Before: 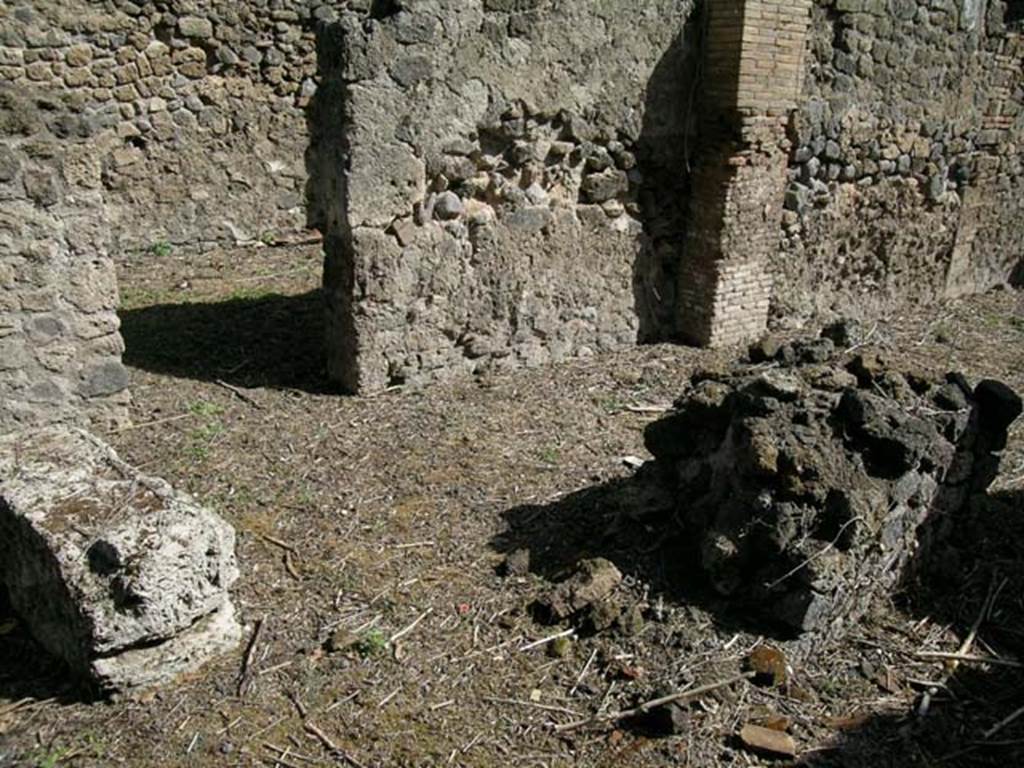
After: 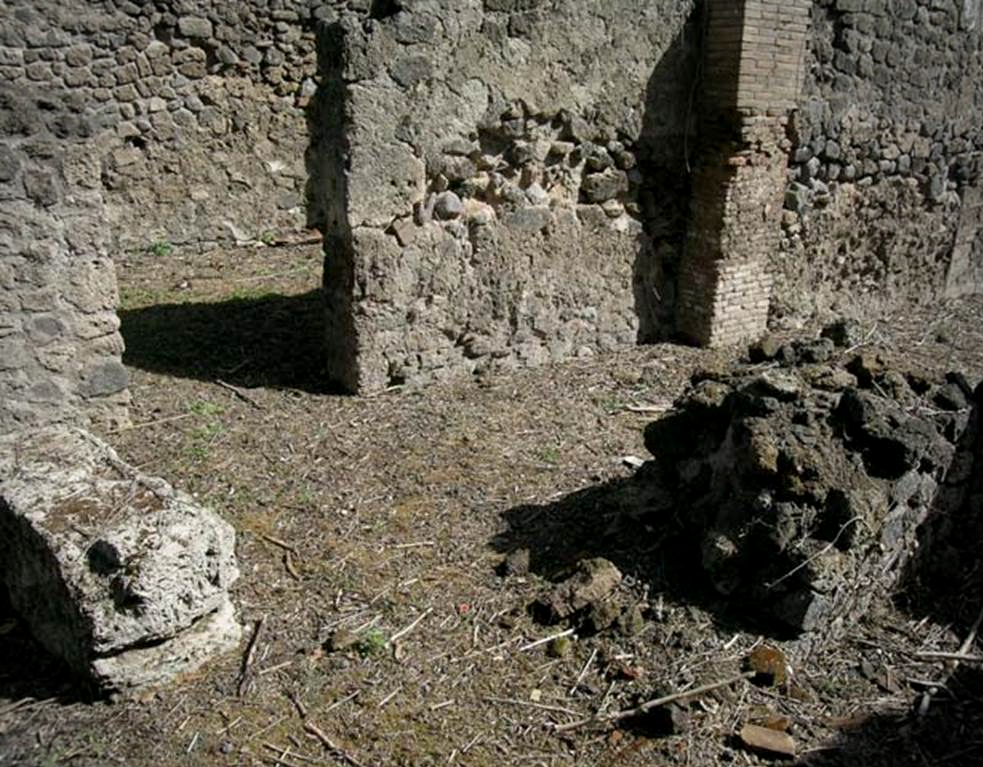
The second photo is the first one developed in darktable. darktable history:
exposure: black level correction 0.001, compensate highlight preservation false
crop: right 3.96%, bottom 0.021%
vignetting: fall-off radius 31.56%, brightness -0.287, center (-0.034, 0.154)
